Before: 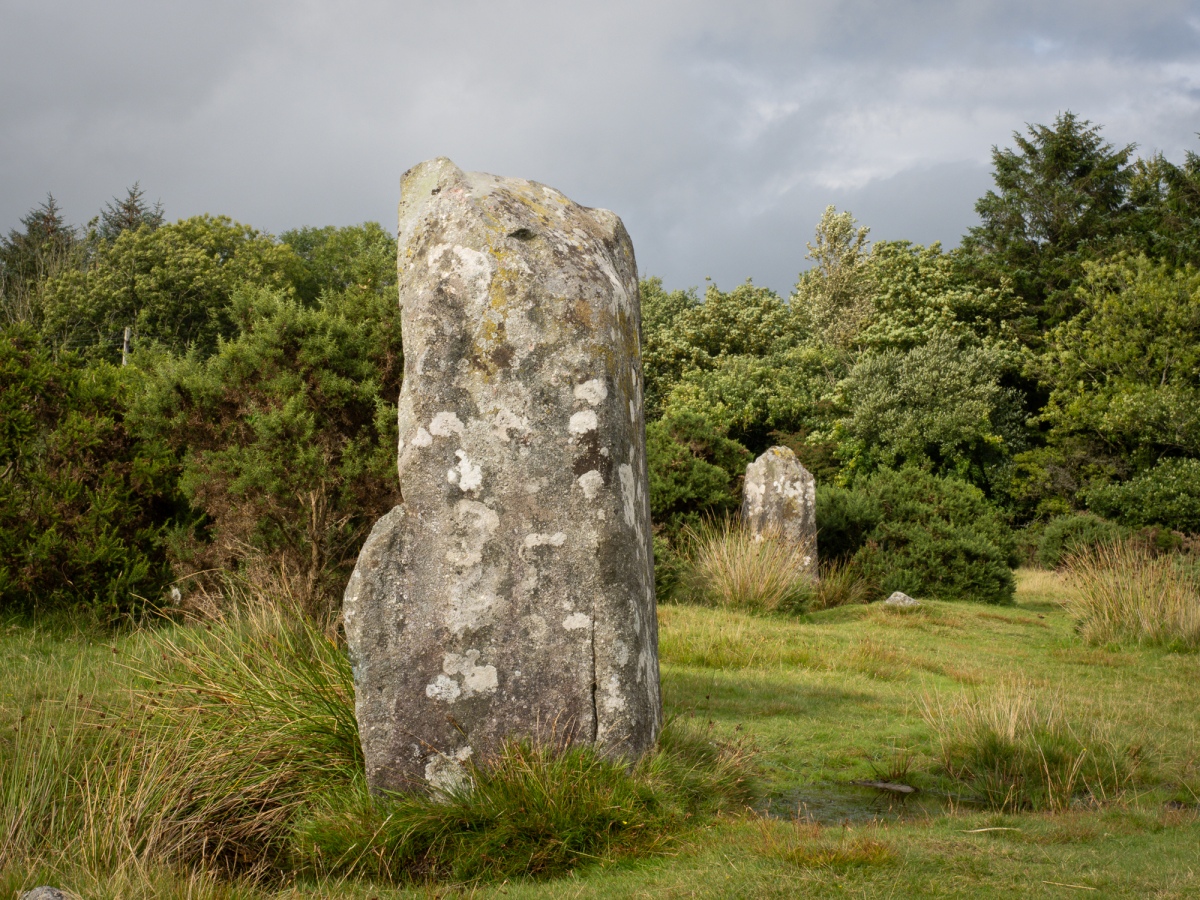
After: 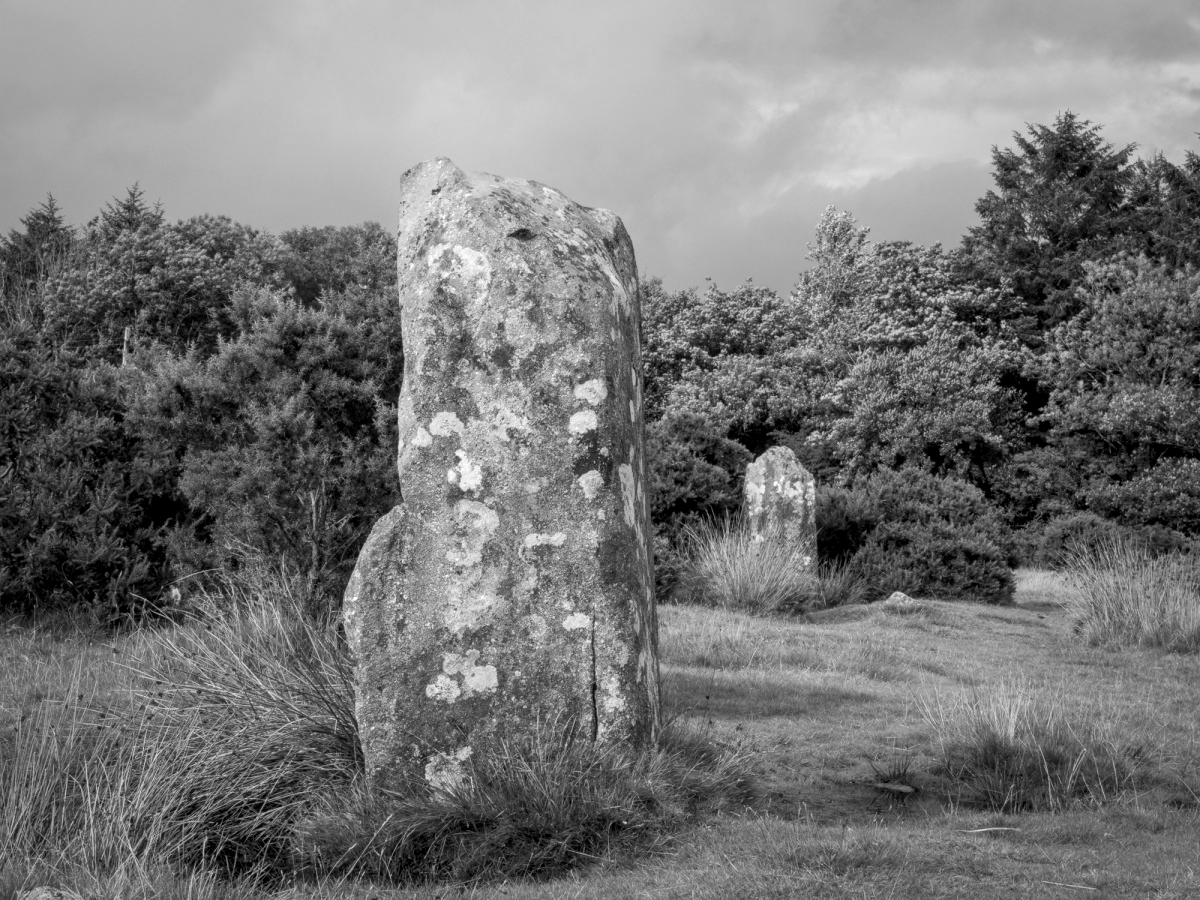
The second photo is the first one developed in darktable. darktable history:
monochrome: a 1.94, b -0.638
local contrast: on, module defaults
